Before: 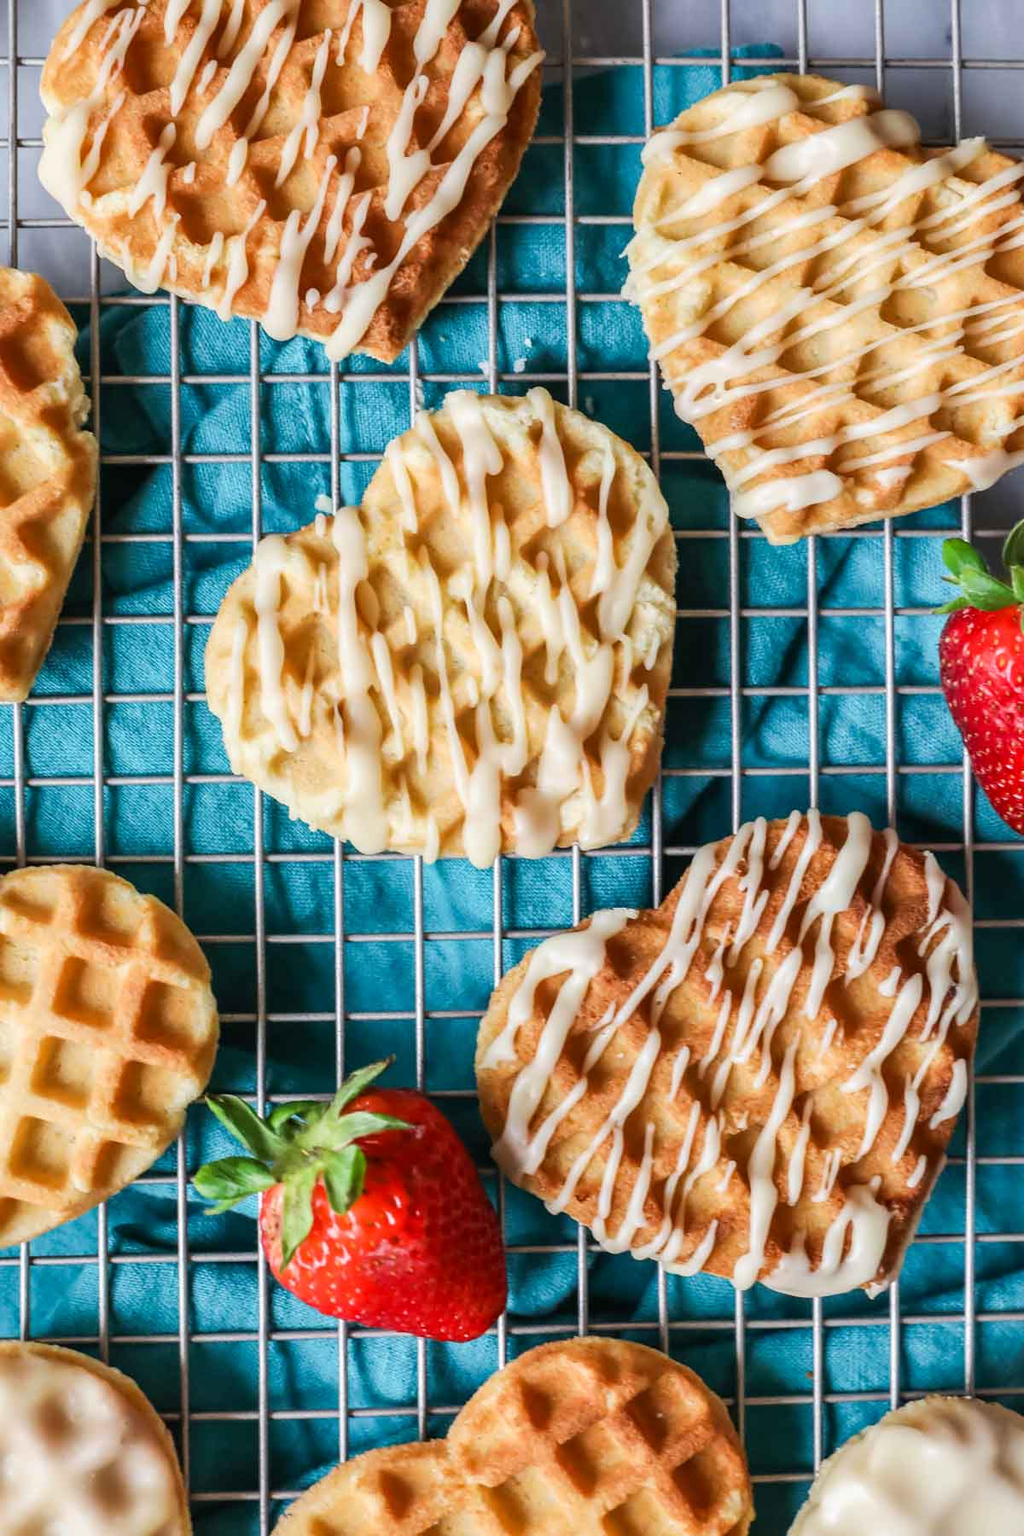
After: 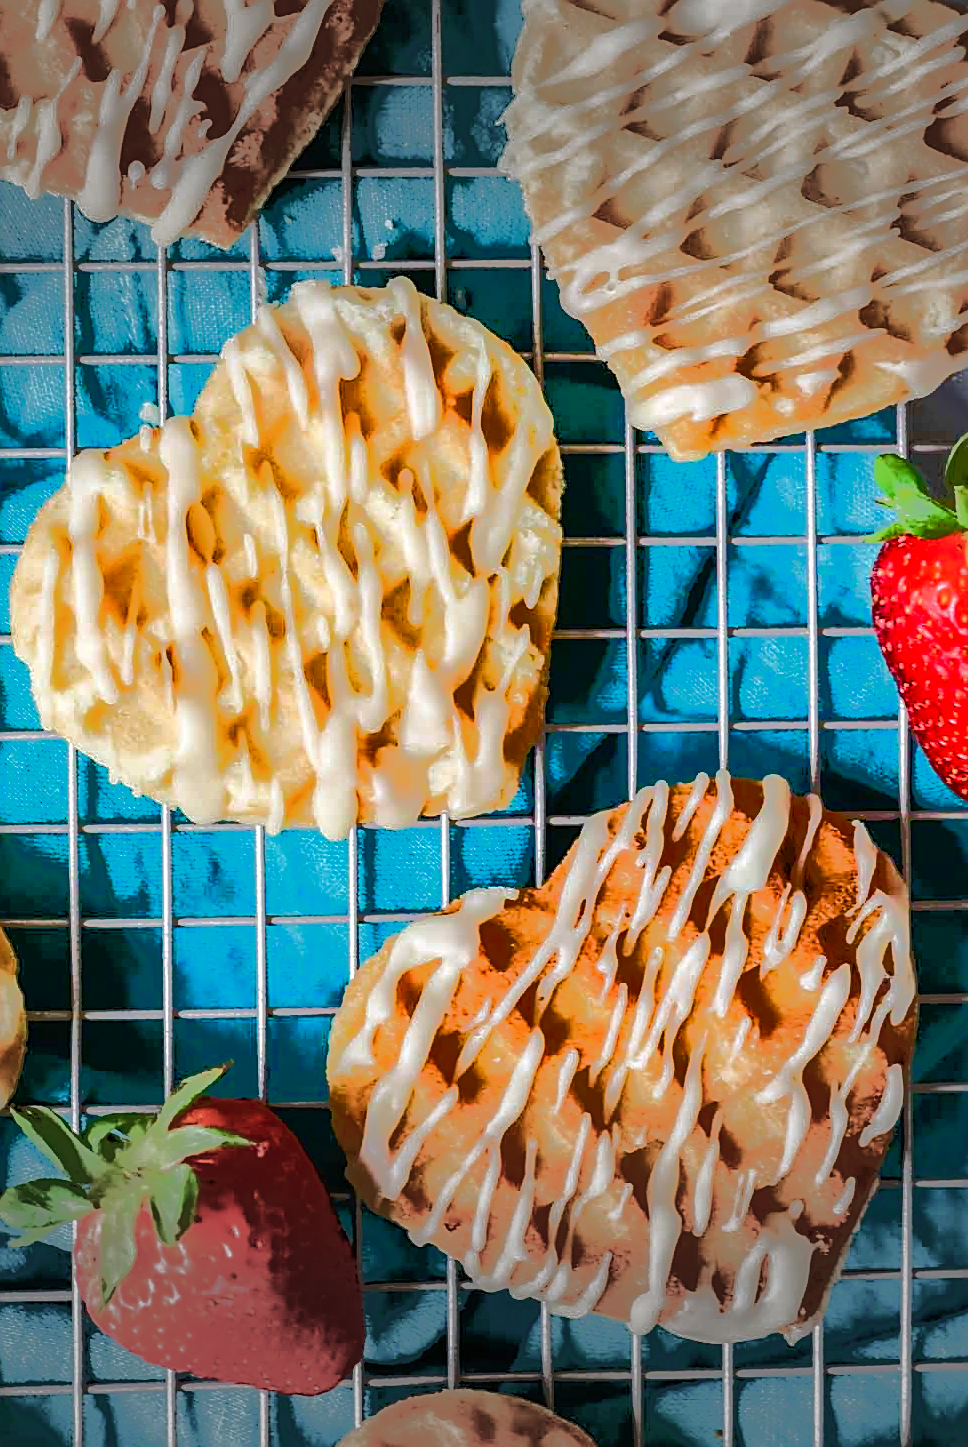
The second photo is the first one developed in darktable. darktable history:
tone equalizer: -7 EV -0.591 EV, -6 EV 0.971 EV, -5 EV -0.478 EV, -4 EV 0.413 EV, -3 EV 0.427 EV, -2 EV 0.159 EV, -1 EV -0.162 EV, +0 EV -0.387 EV, edges refinement/feathering 500, mask exposure compensation -1.57 EV, preserve details no
crop: left 19.25%, top 9.86%, right 0%, bottom 9.738%
color balance rgb: linear chroma grading › global chroma 20.41%, perceptual saturation grading › global saturation 20%, perceptual saturation grading › highlights -49.505%, perceptual saturation grading › shadows 26.226%, global vibrance 39.336%
vignetting: fall-off start 70.57%, width/height ratio 1.335
sharpen: on, module defaults
